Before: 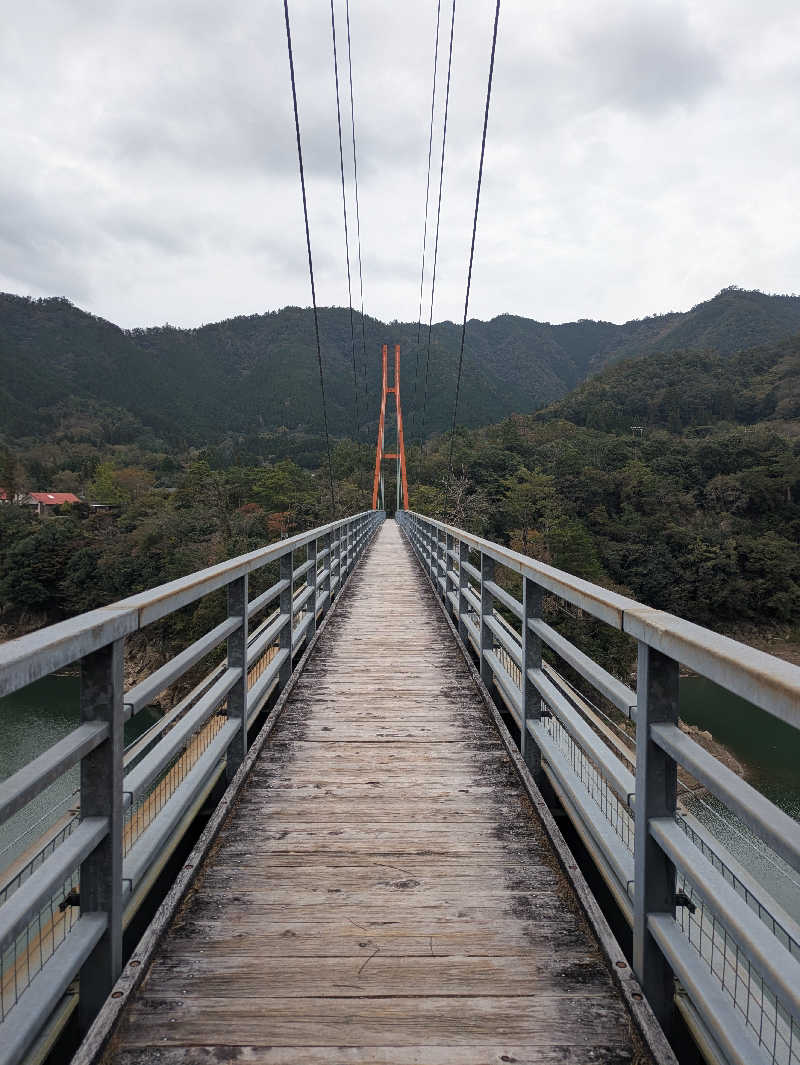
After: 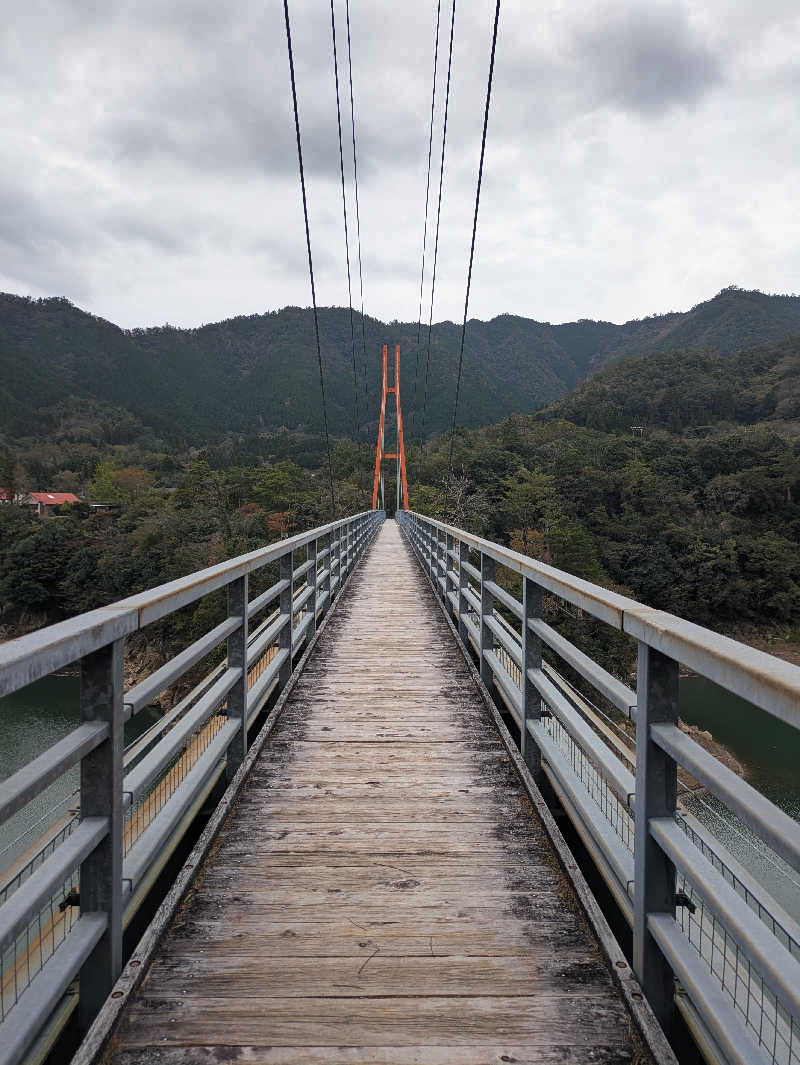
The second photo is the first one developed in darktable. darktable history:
color correction: highlights b* 0.035, saturation 1.06
shadows and highlights: shadows 6.65, soften with gaussian
exposure: compensate exposure bias true, compensate highlight preservation false
